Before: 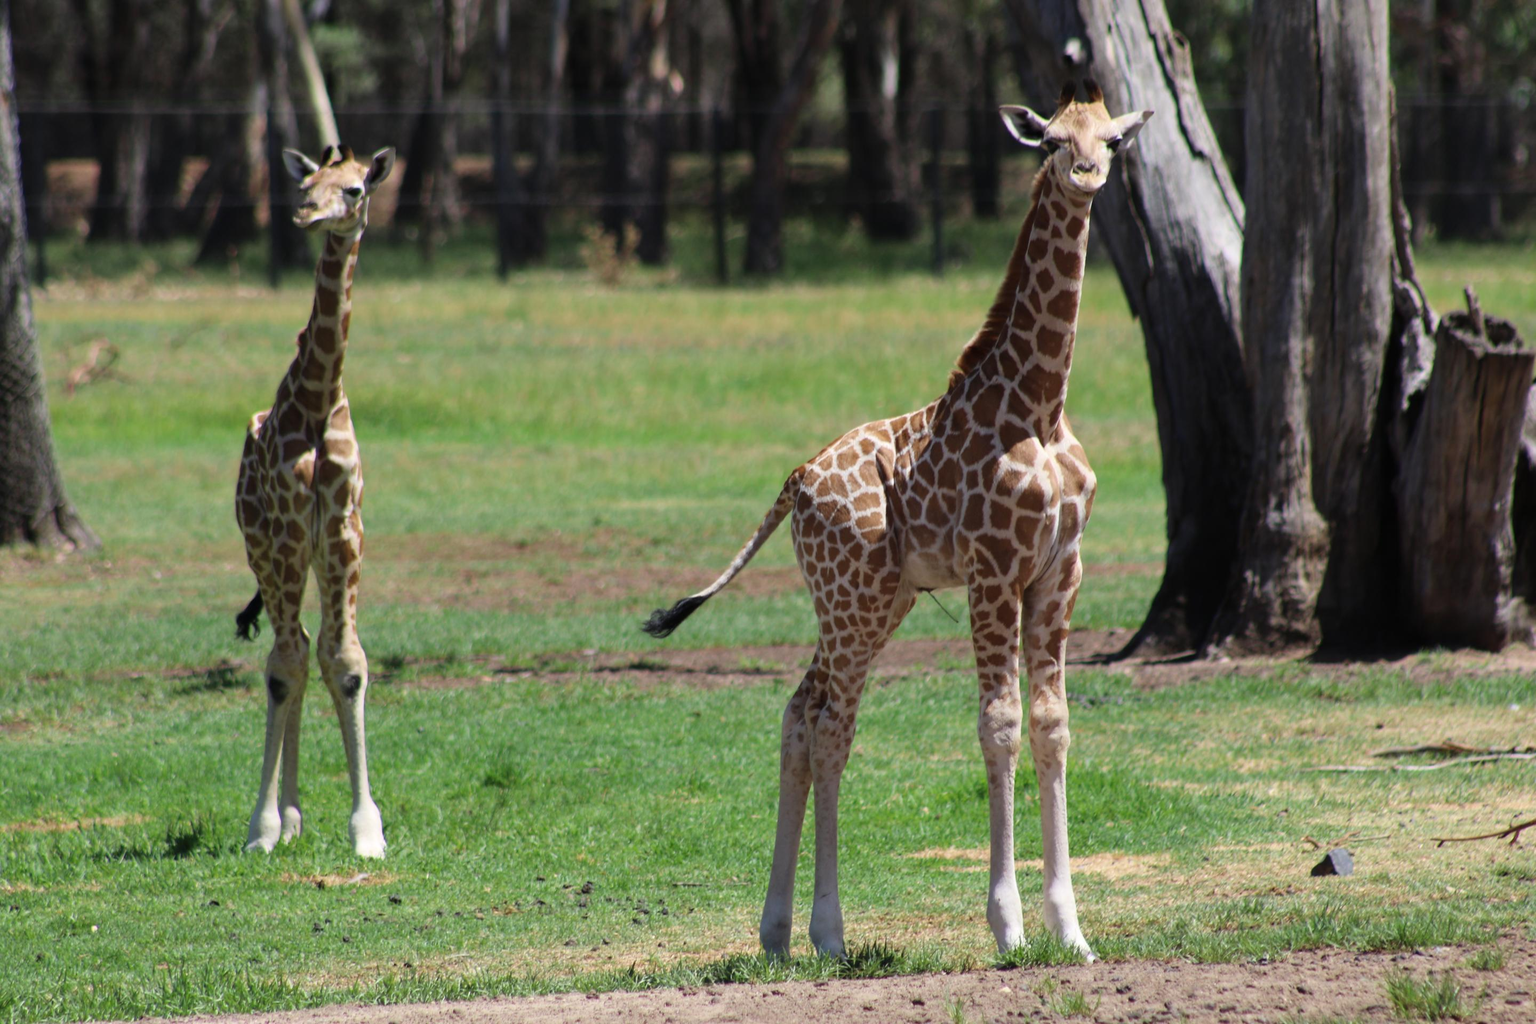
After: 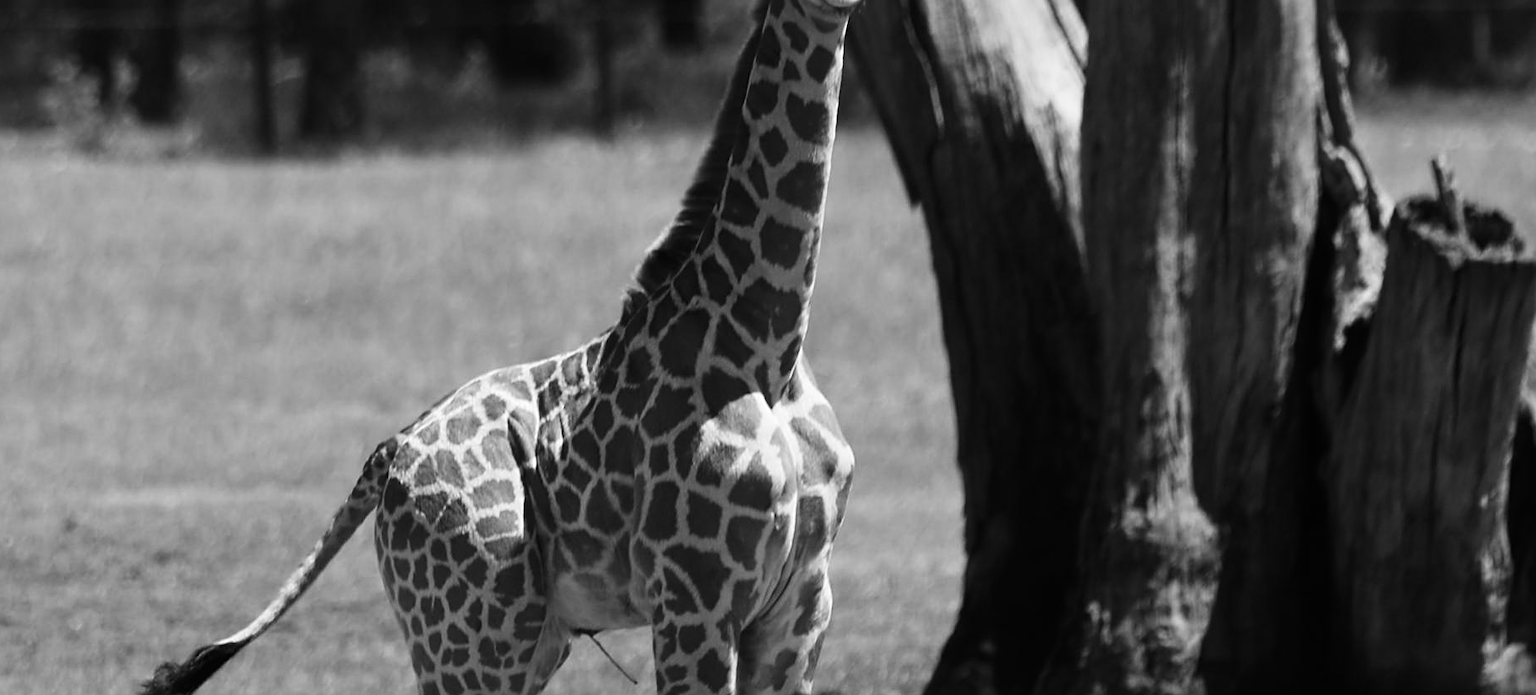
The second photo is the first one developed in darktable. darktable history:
crop: left 36.005%, top 18.293%, right 0.31%, bottom 38.444%
sharpen: on, module defaults
contrast brightness saturation: contrast 0.18, saturation 0.3
monochrome: on, module defaults
